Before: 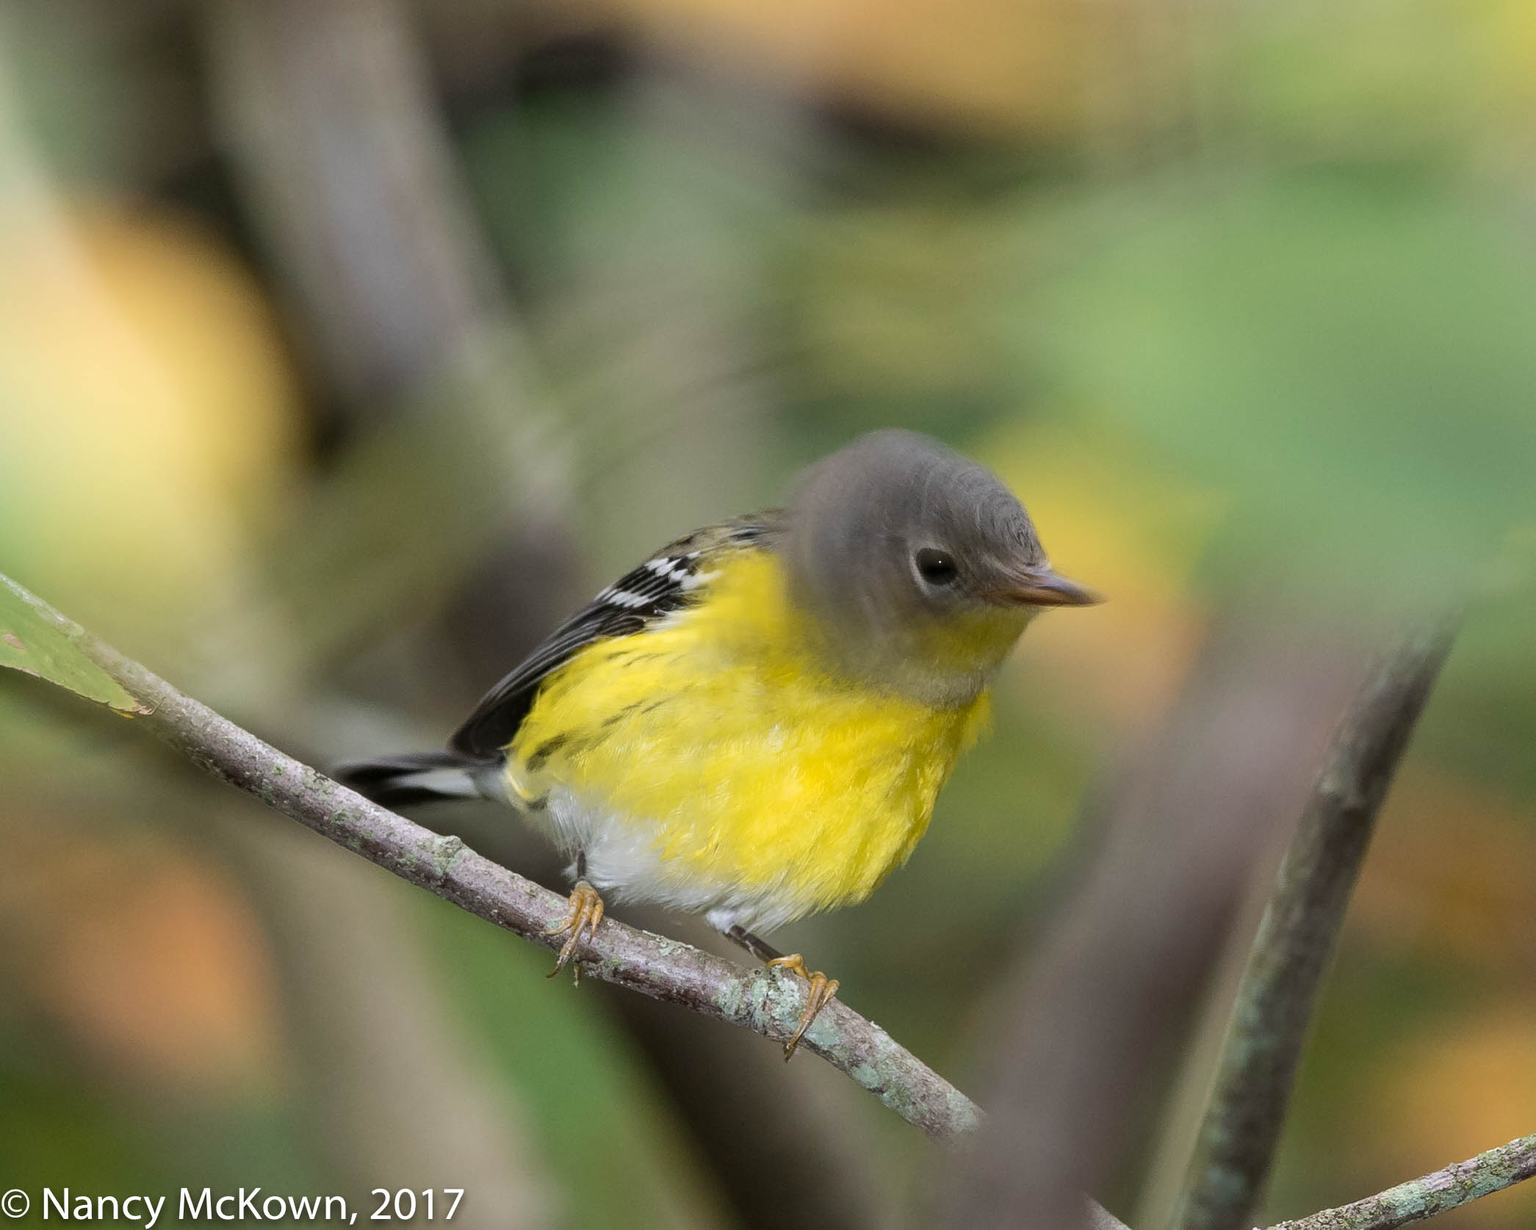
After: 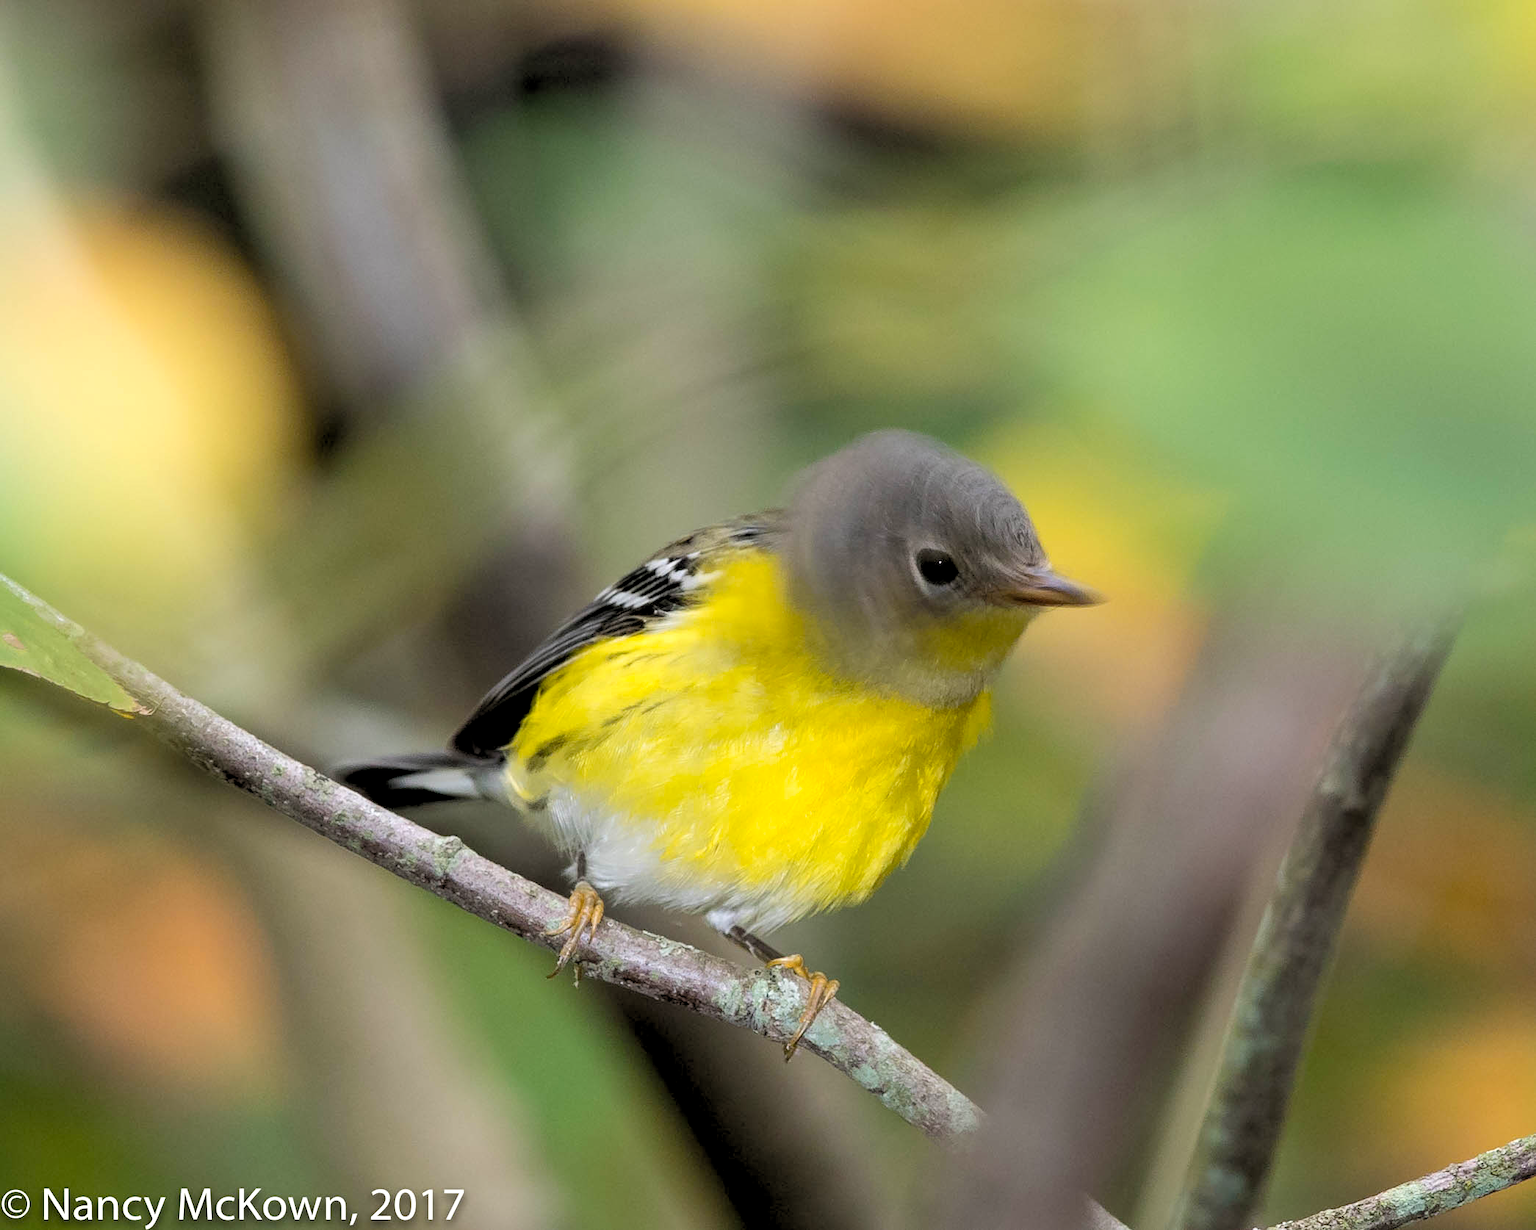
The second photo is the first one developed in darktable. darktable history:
rgb levels: levels [[0.013, 0.434, 0.89], [0, 0.5, 1], [0, 0.5, 1]]
color balance: output saturation 110%
